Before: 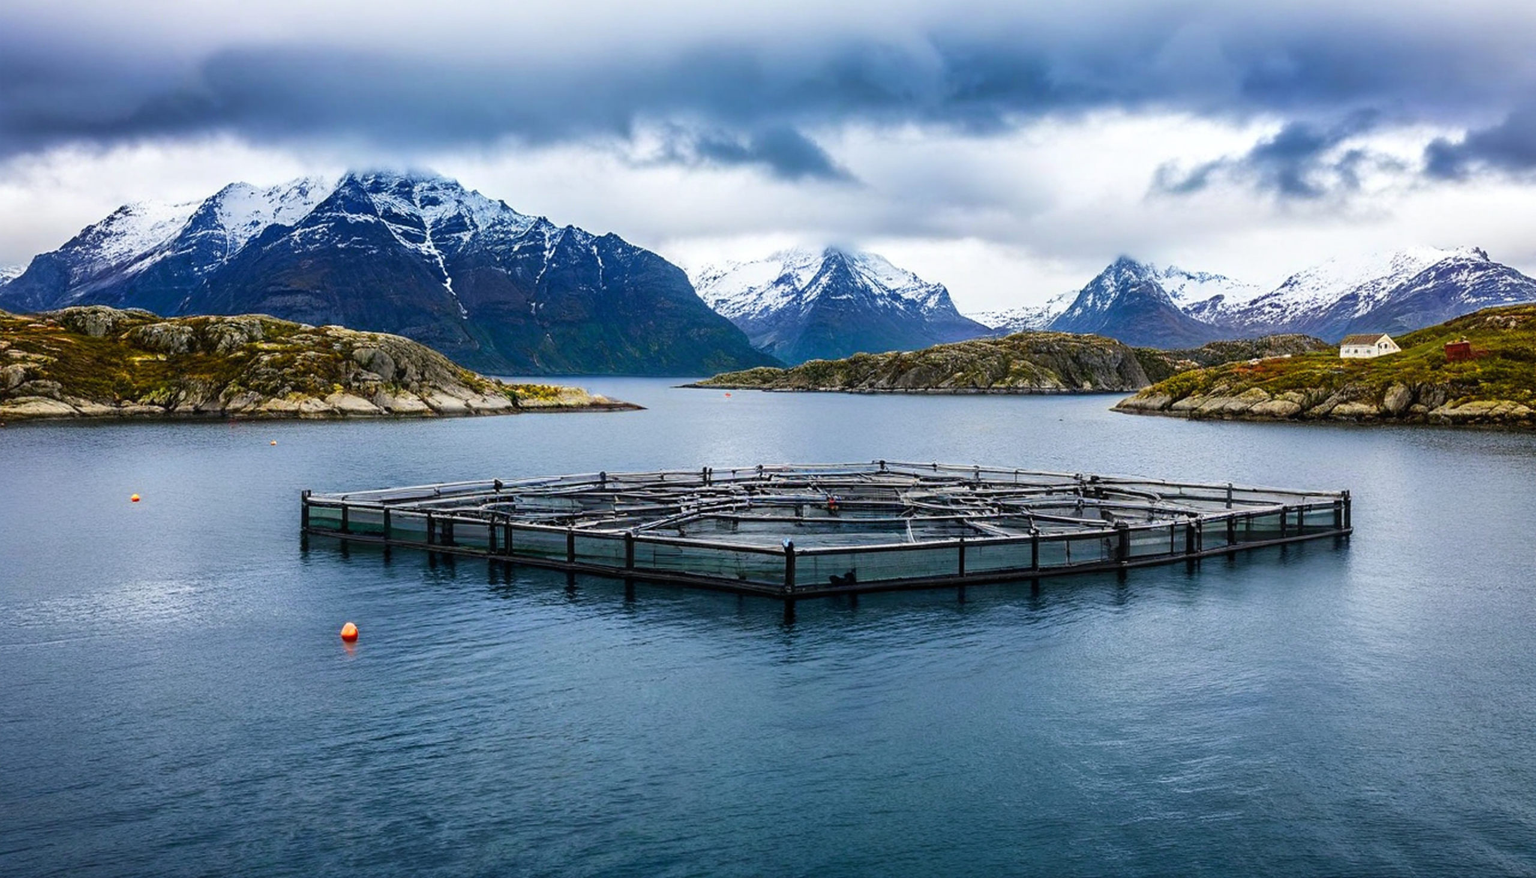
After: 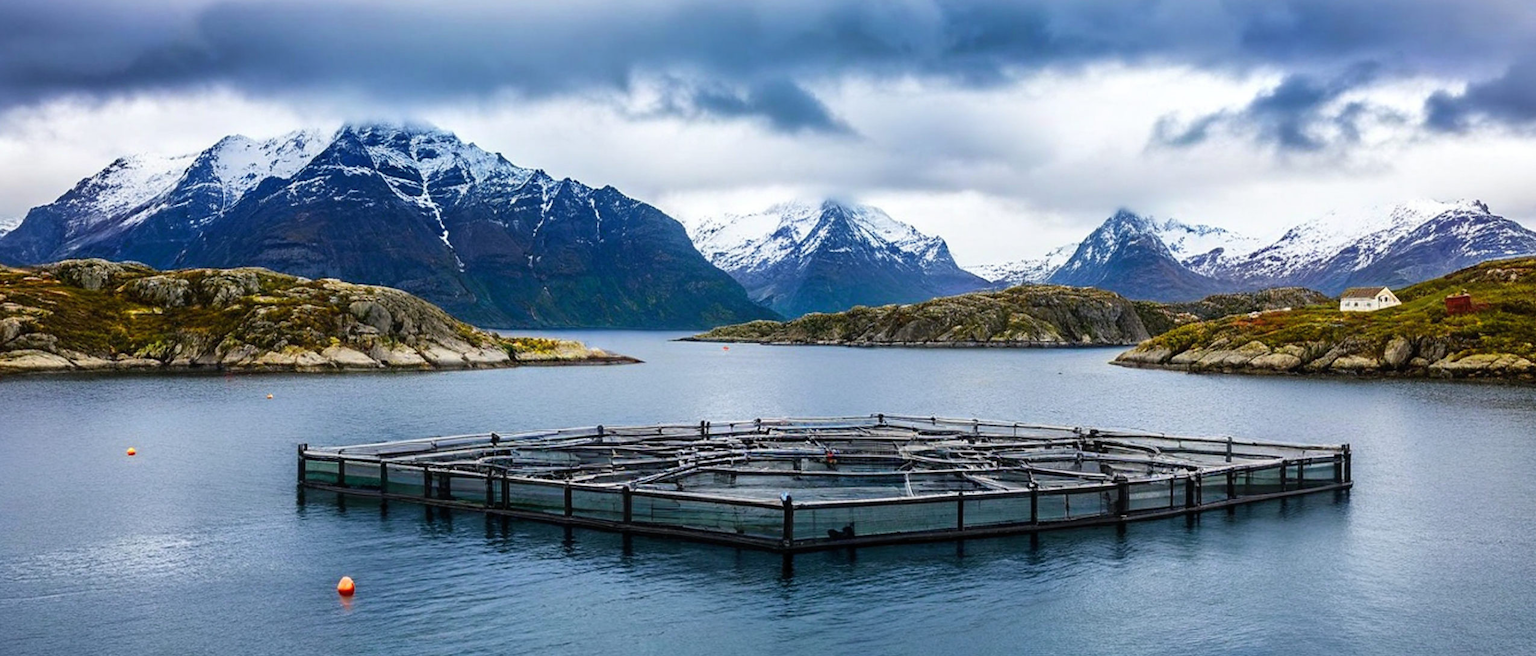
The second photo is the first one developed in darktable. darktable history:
tone equalizer: on, module defaults
crop: left 0.313%, top 5.522%, bottom 19.894%
